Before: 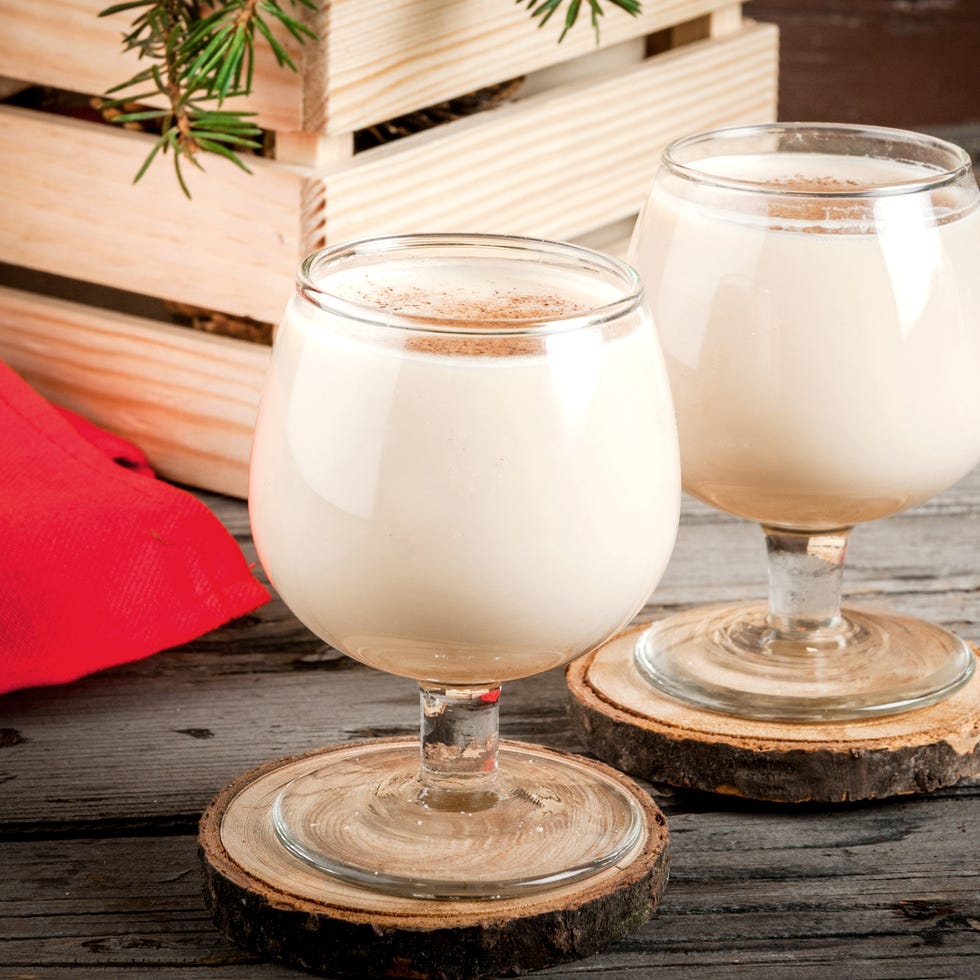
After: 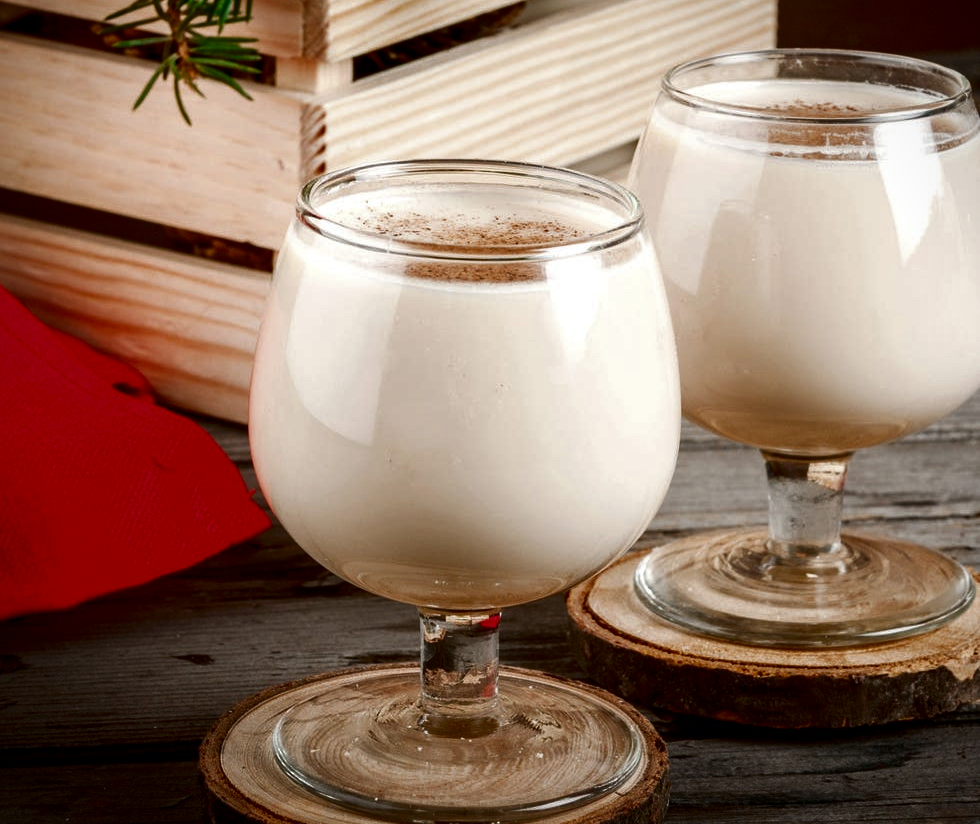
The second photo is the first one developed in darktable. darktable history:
vignetting: fall-off start 91.51%, brightness -0.299, saturation -0.055
contrast brightness saturation: brightness -0.533
crop: top 7.578%, bottom 8.306%
